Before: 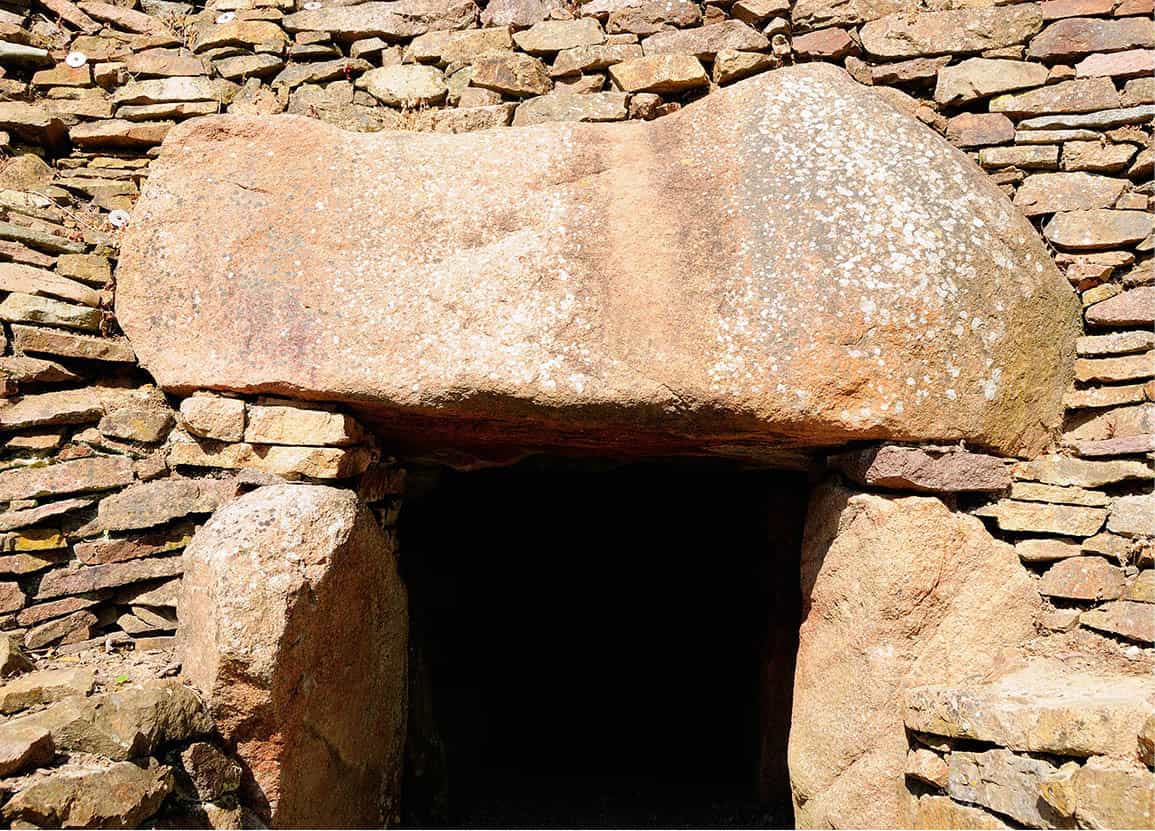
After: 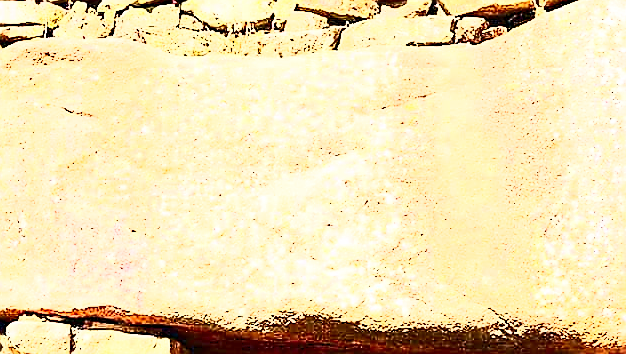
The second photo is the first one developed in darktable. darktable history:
contrast brightness saturation: contrast 0.408, brightness 0.106, saturation 0.21
tone equalizer: on, module defaults
sharpen: radius 1.39, amount 1.251, threshold 0.743
exposure: black level correction 0, exposure 0.696 EV, compensate highlight preservation false
haze removal: compatibility mode true, adaptive false
base curve: curves: ch0 [(0, 0) (0.495, 0.917) (1, 1)]
crop: left 15.086%, top 9.261%, right 30.645%, bottom 48.119%
